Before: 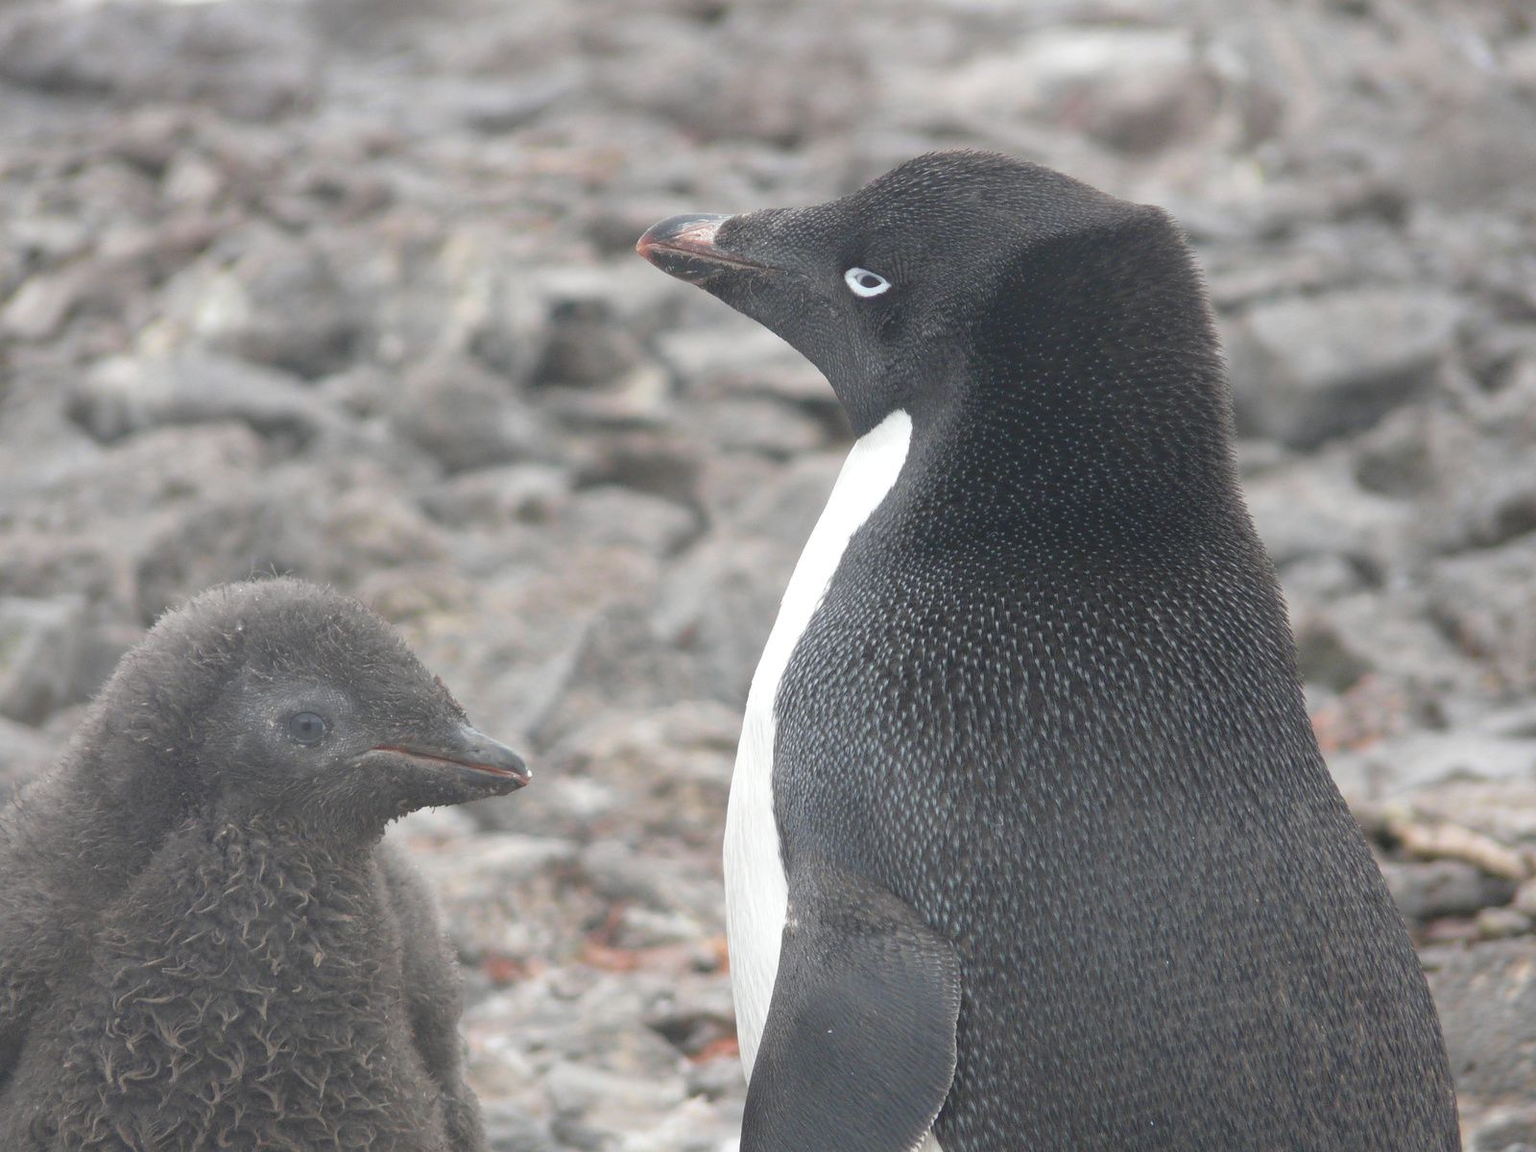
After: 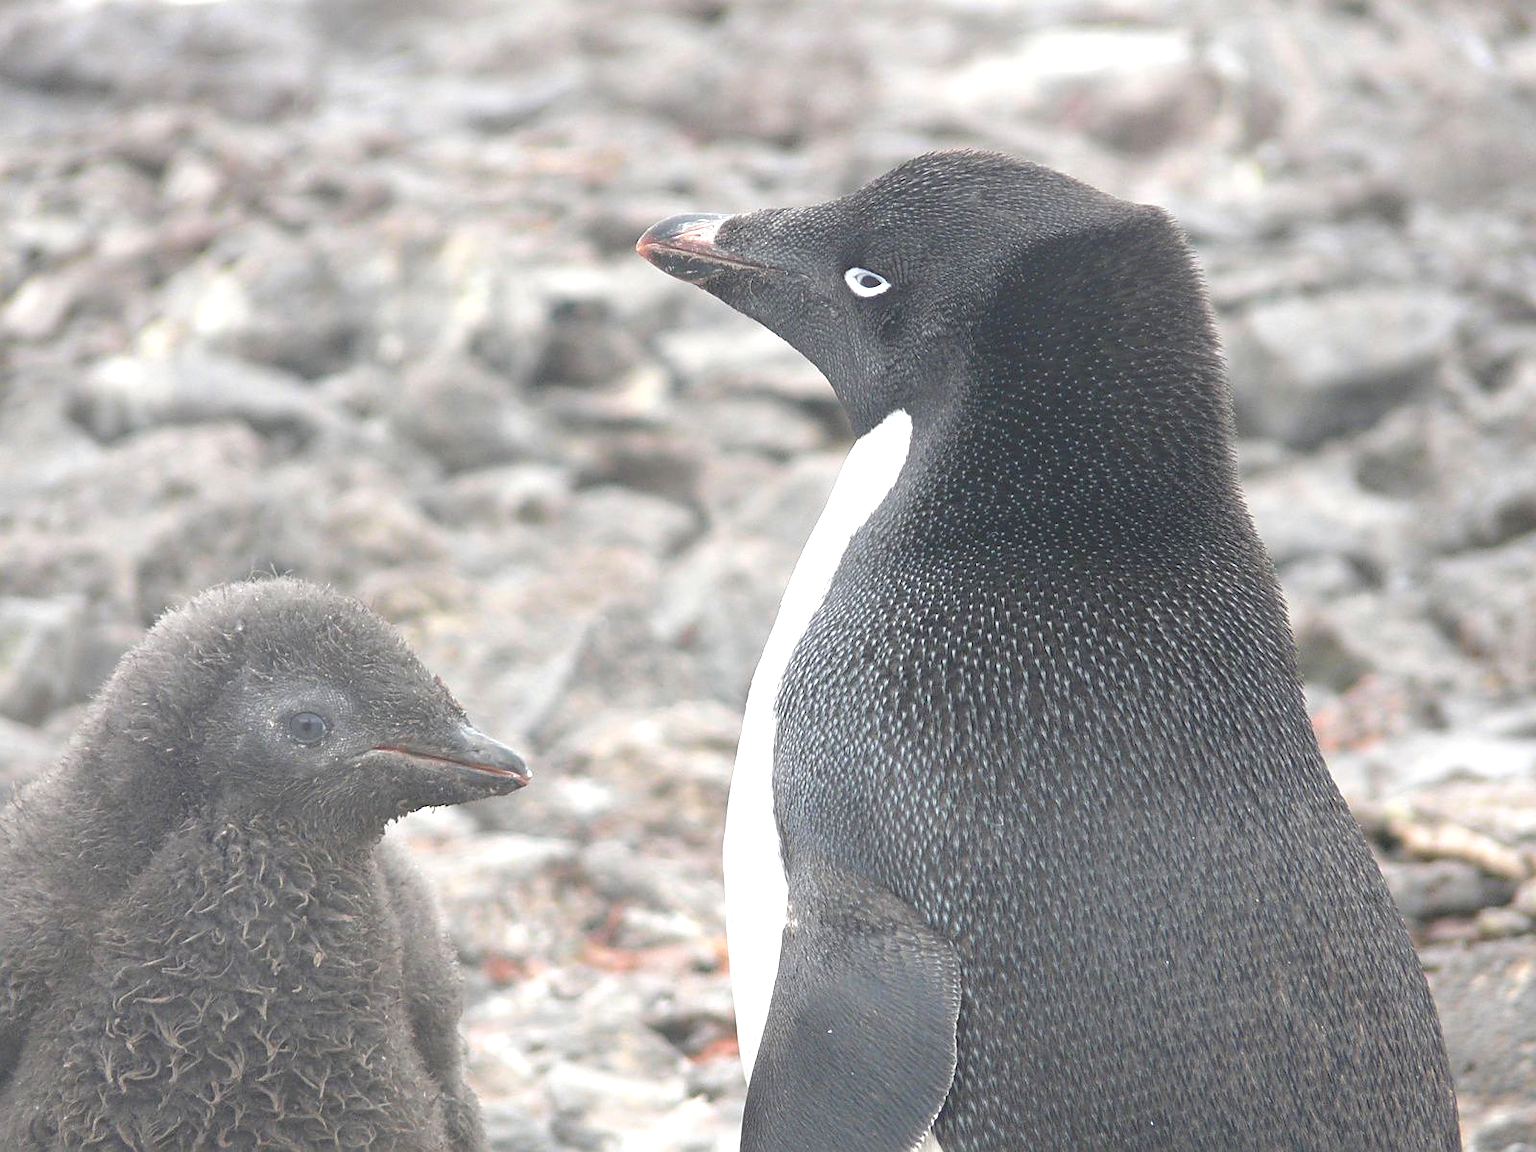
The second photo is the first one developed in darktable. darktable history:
exposure: black level correction 0, exposure 0.701 EV, compensate highlight preservation false
sharpen: on, module defaults
